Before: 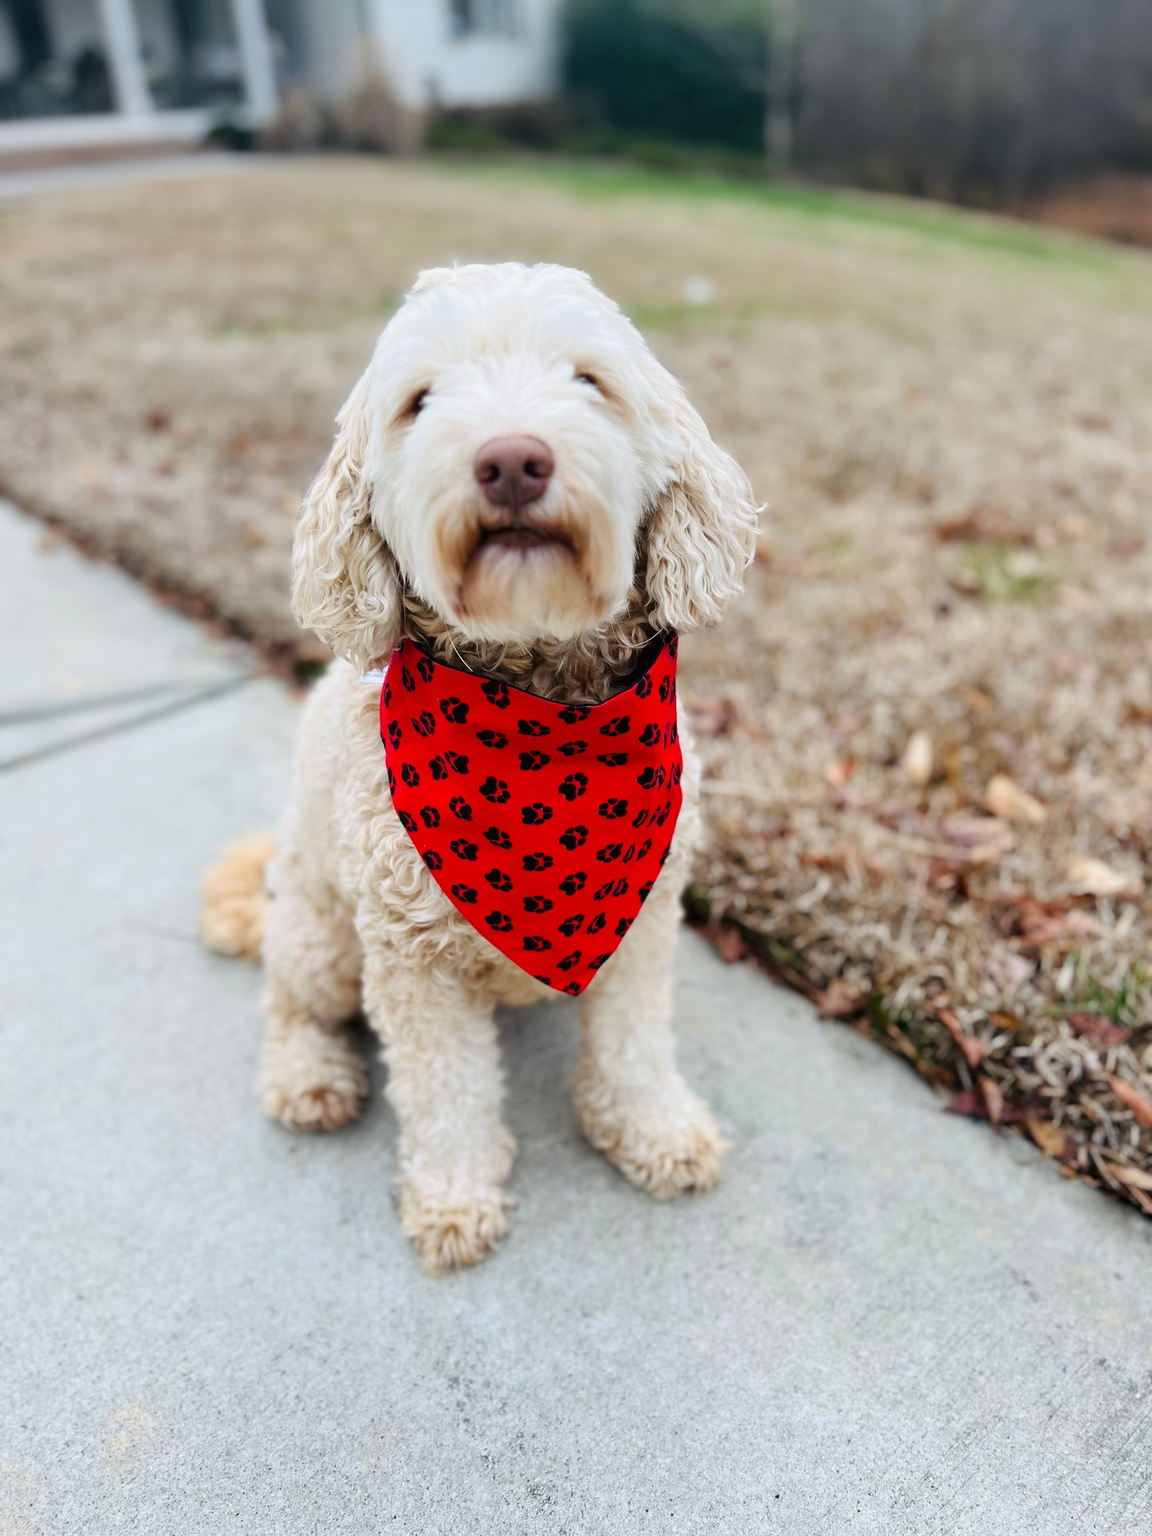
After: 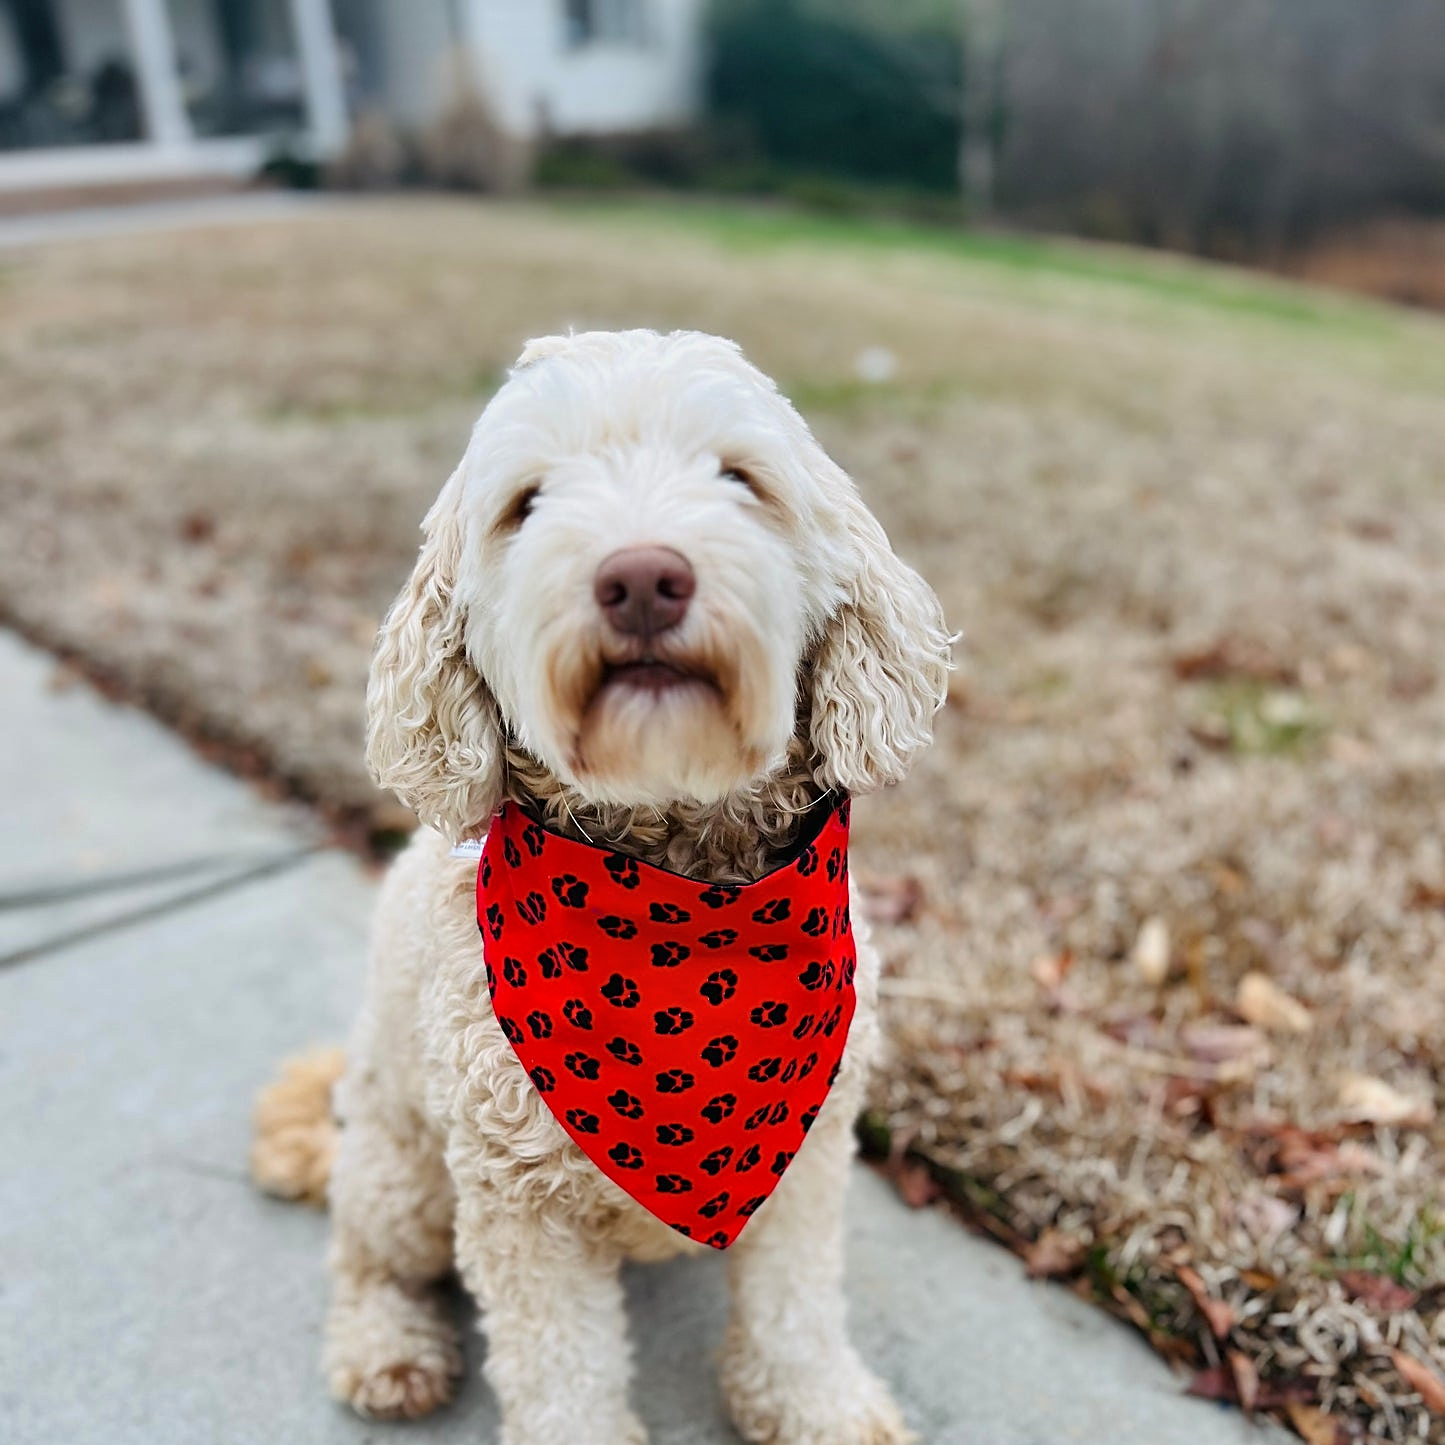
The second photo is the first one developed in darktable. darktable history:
shadows and highlights: low approximation 0.01, soften with gaussian
sharpen: on, module defaults
crop: bottom 24.988%
